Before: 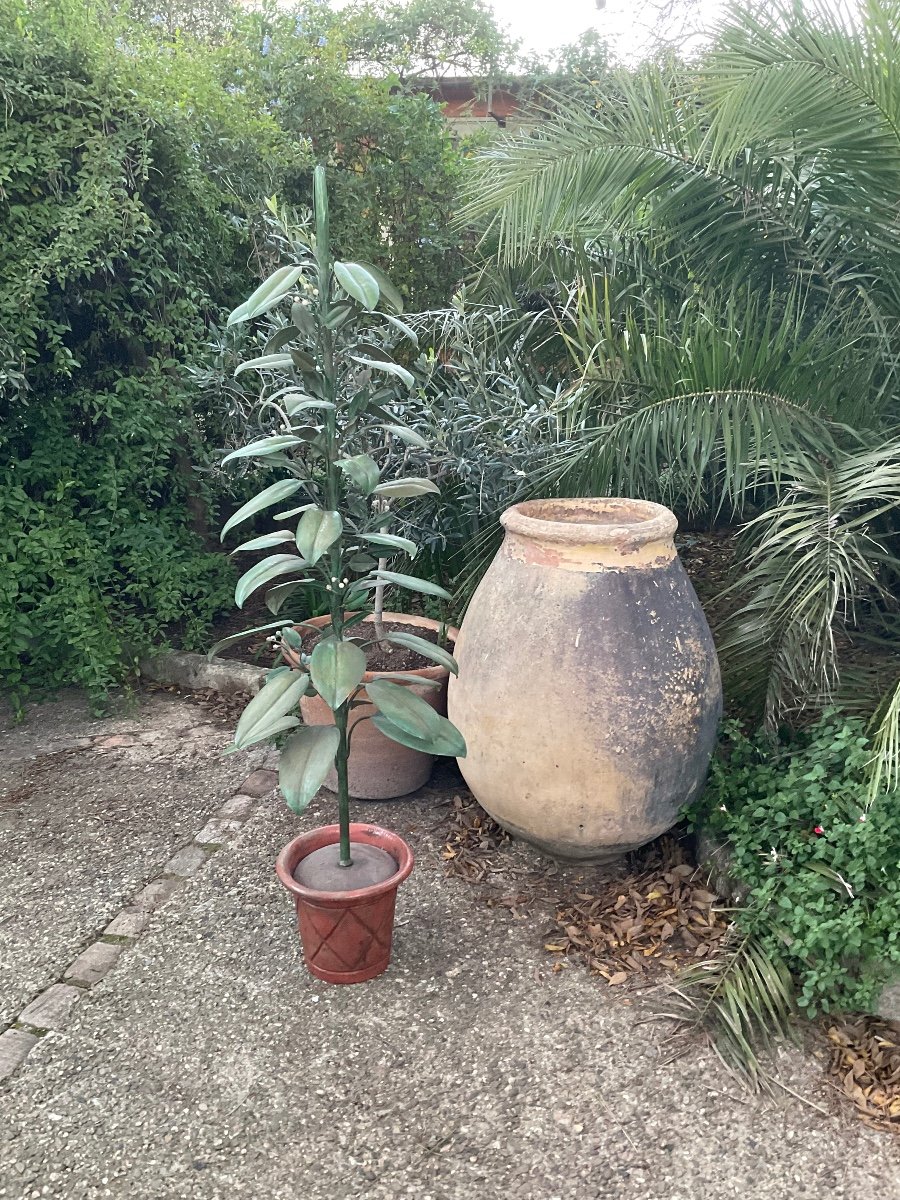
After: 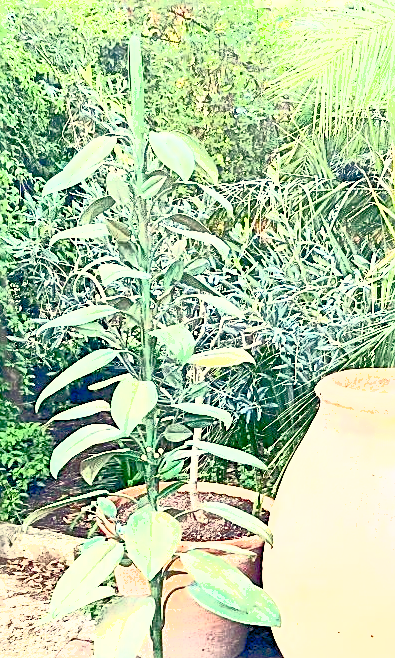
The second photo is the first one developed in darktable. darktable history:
contrast brightness saturation: contrast 0.839, brightness 0.587, saturation 0.609
crop: left 20.582%, top 10.877%, right 35.429%, bottom 34.245%
sharpen: radius 2.555, amount 0.651
tone equalizer: on, module defaults
color balance rgb: highlights gain › chroma 3.03%, highlights gain › hue 76.92°, global offset › luminance -0.506%, perceptual saturation grading › global saturation 20%, perceptual saturation grading › highlights -49.808%, perceptual saturation grading › shadows 24.467%, saturation formula JzAzBz (2021)
shadows and highlights: on, module defaults
base curve: curves: ch0 [(0, 0) (0.74, 0.67) (1, 1)], preserve colors none
exposure: black level correction 0.001, exposure 1.733 EV, compensate highlight preservation false
